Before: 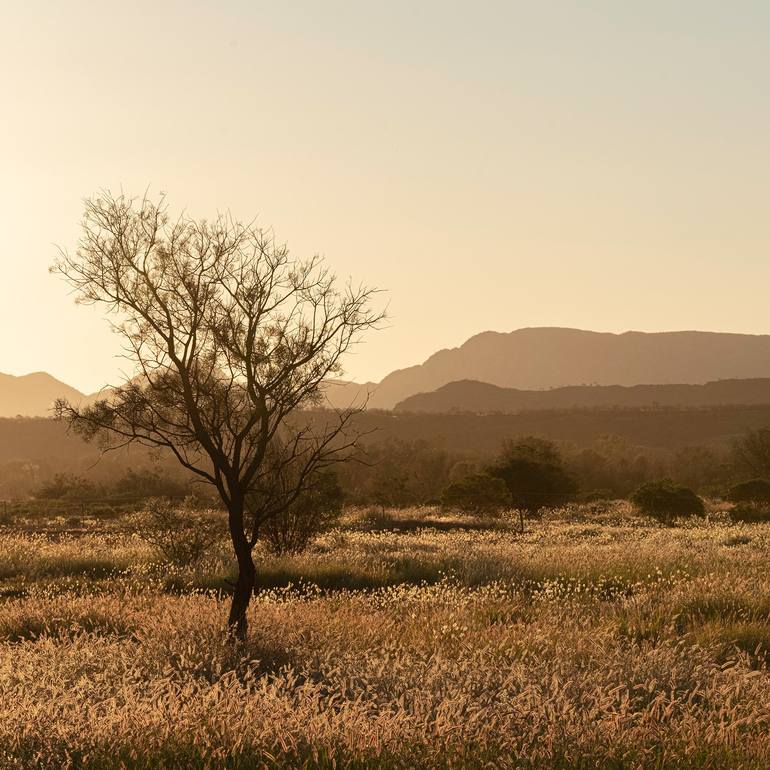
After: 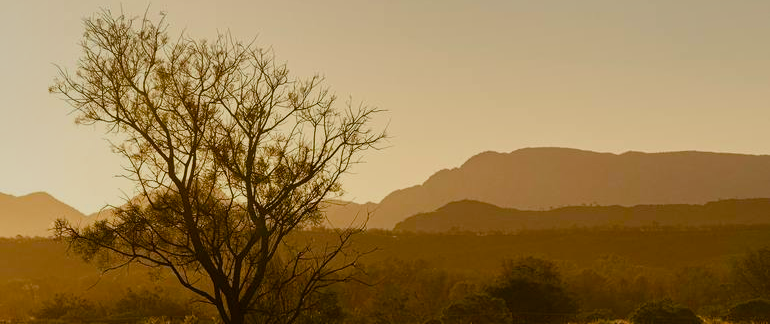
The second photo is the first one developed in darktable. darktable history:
shadows and highlights: shadows 39.48, highlights -55.12, low approximation 0.01, soften with gaussian
color correction: highlights a* -0.171, highlights b* -0.119
exposure: exposure -0.545 EV, compensate highlight preservation false
color balance rgb: linear chroma grading › global chroma 24.662%, perceptual saturation grading › global saturation 14.213%, perceptual saturation grading › highlights -24.987%, perceptual saturation grading › shadows 29.875%, global vibrance 20%
crop and rotate: top 23.447%, bottom 34.35%
